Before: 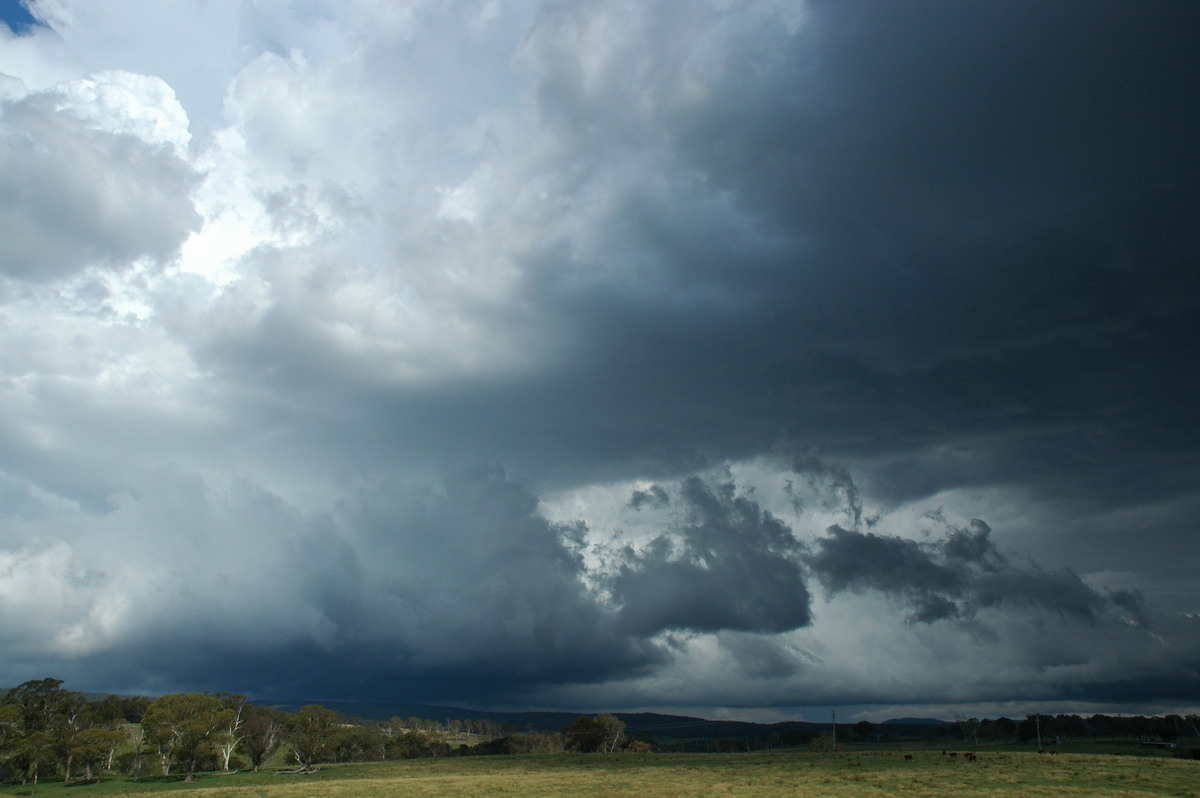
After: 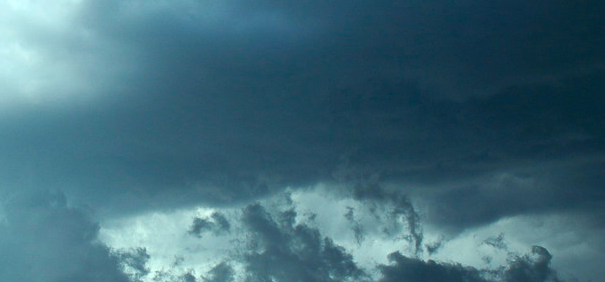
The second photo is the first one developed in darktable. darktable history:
crop: left 36.64%, top 34.262%, right 12.911%, bottom 30.35%
color balance rgb: power › luminance 1.553%, highlights gain › luminance 19.867%, highlights gain › chroma 2.823%, highlights gain › hue 171.79°, perceptual saturation grading › global saturation 27.265%, perceptual saturation grading › highlights -27.934%, perceptual saturation grading › mid-tones 15.118%, perceptual saturation grading › shadows 33.41%, perceptual brilliance grading › global brilliance 1.747%, perceptual brilliance grading › highlights 7.816%, perceptual brilliance grading › shadows -3.855%
contrast brightness saturation: contrast 0.073
